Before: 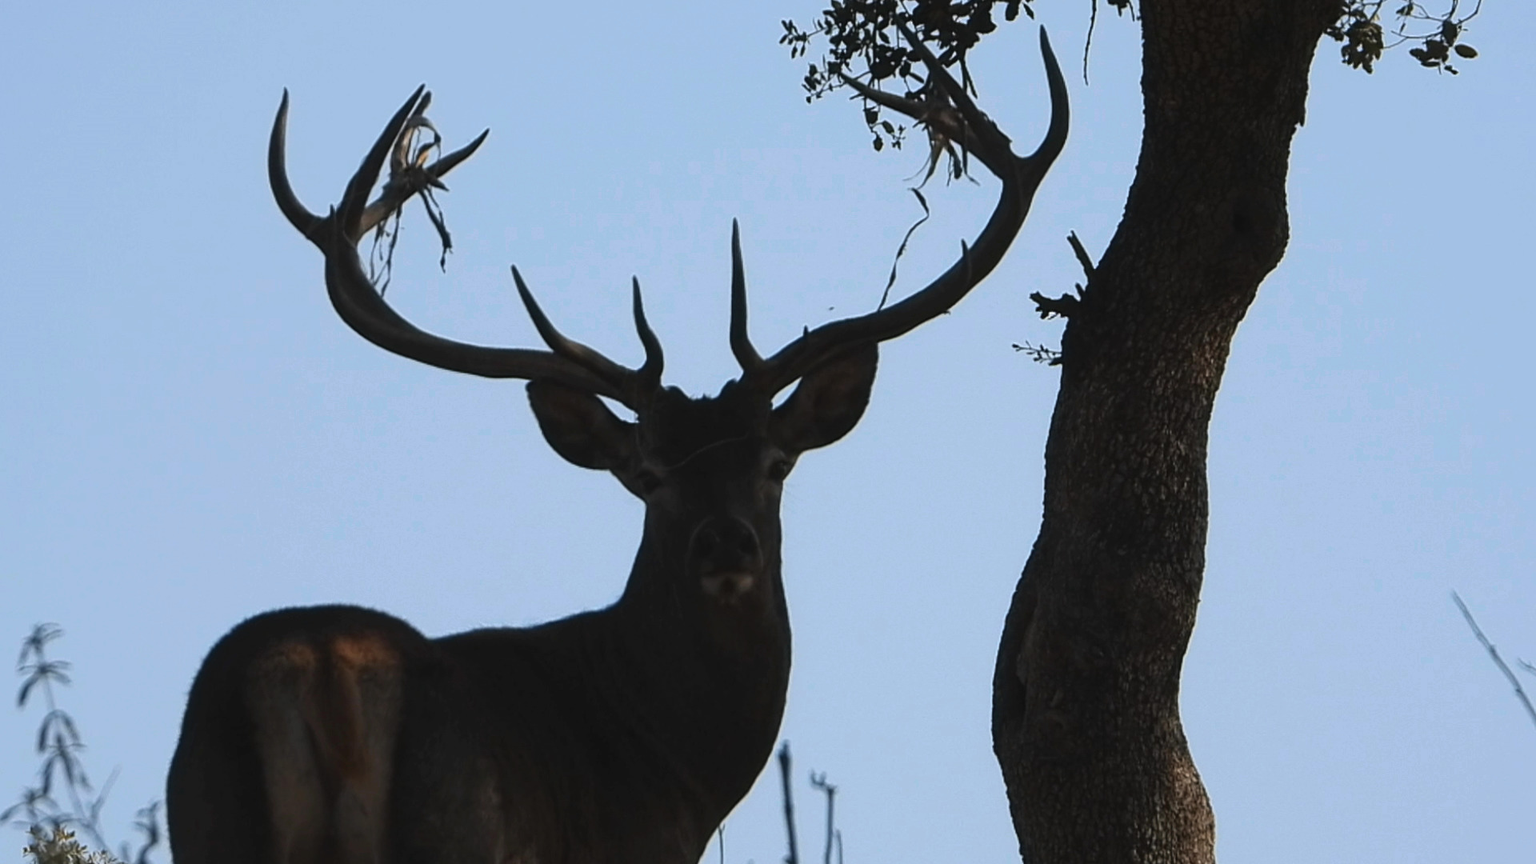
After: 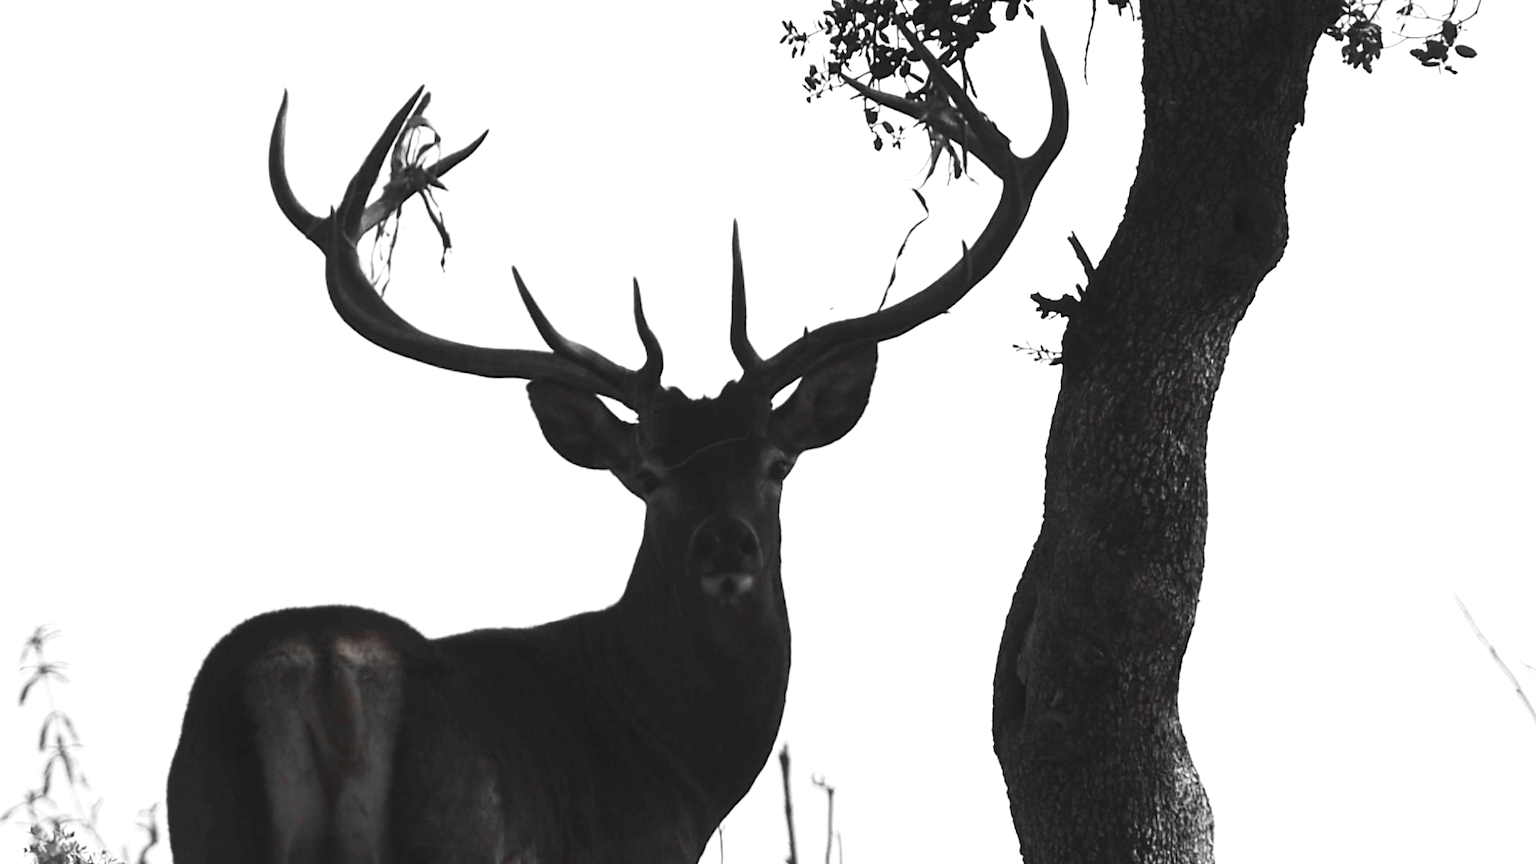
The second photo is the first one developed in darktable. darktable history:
color zones: curves: ch1 [(0, 0.006) (0.094, 0.285) (0.171, 0.001) (0.429, 0.001) (0.571, 0.003) (0.714, 0.004) (0.857, 0.004) (1, 0.006)]
contrast brightness saturation: contrast 0.24, brightness 0.09
exposure: exposure 1.25 EV, compensate exposure bias true, compensate highlight preservation false
